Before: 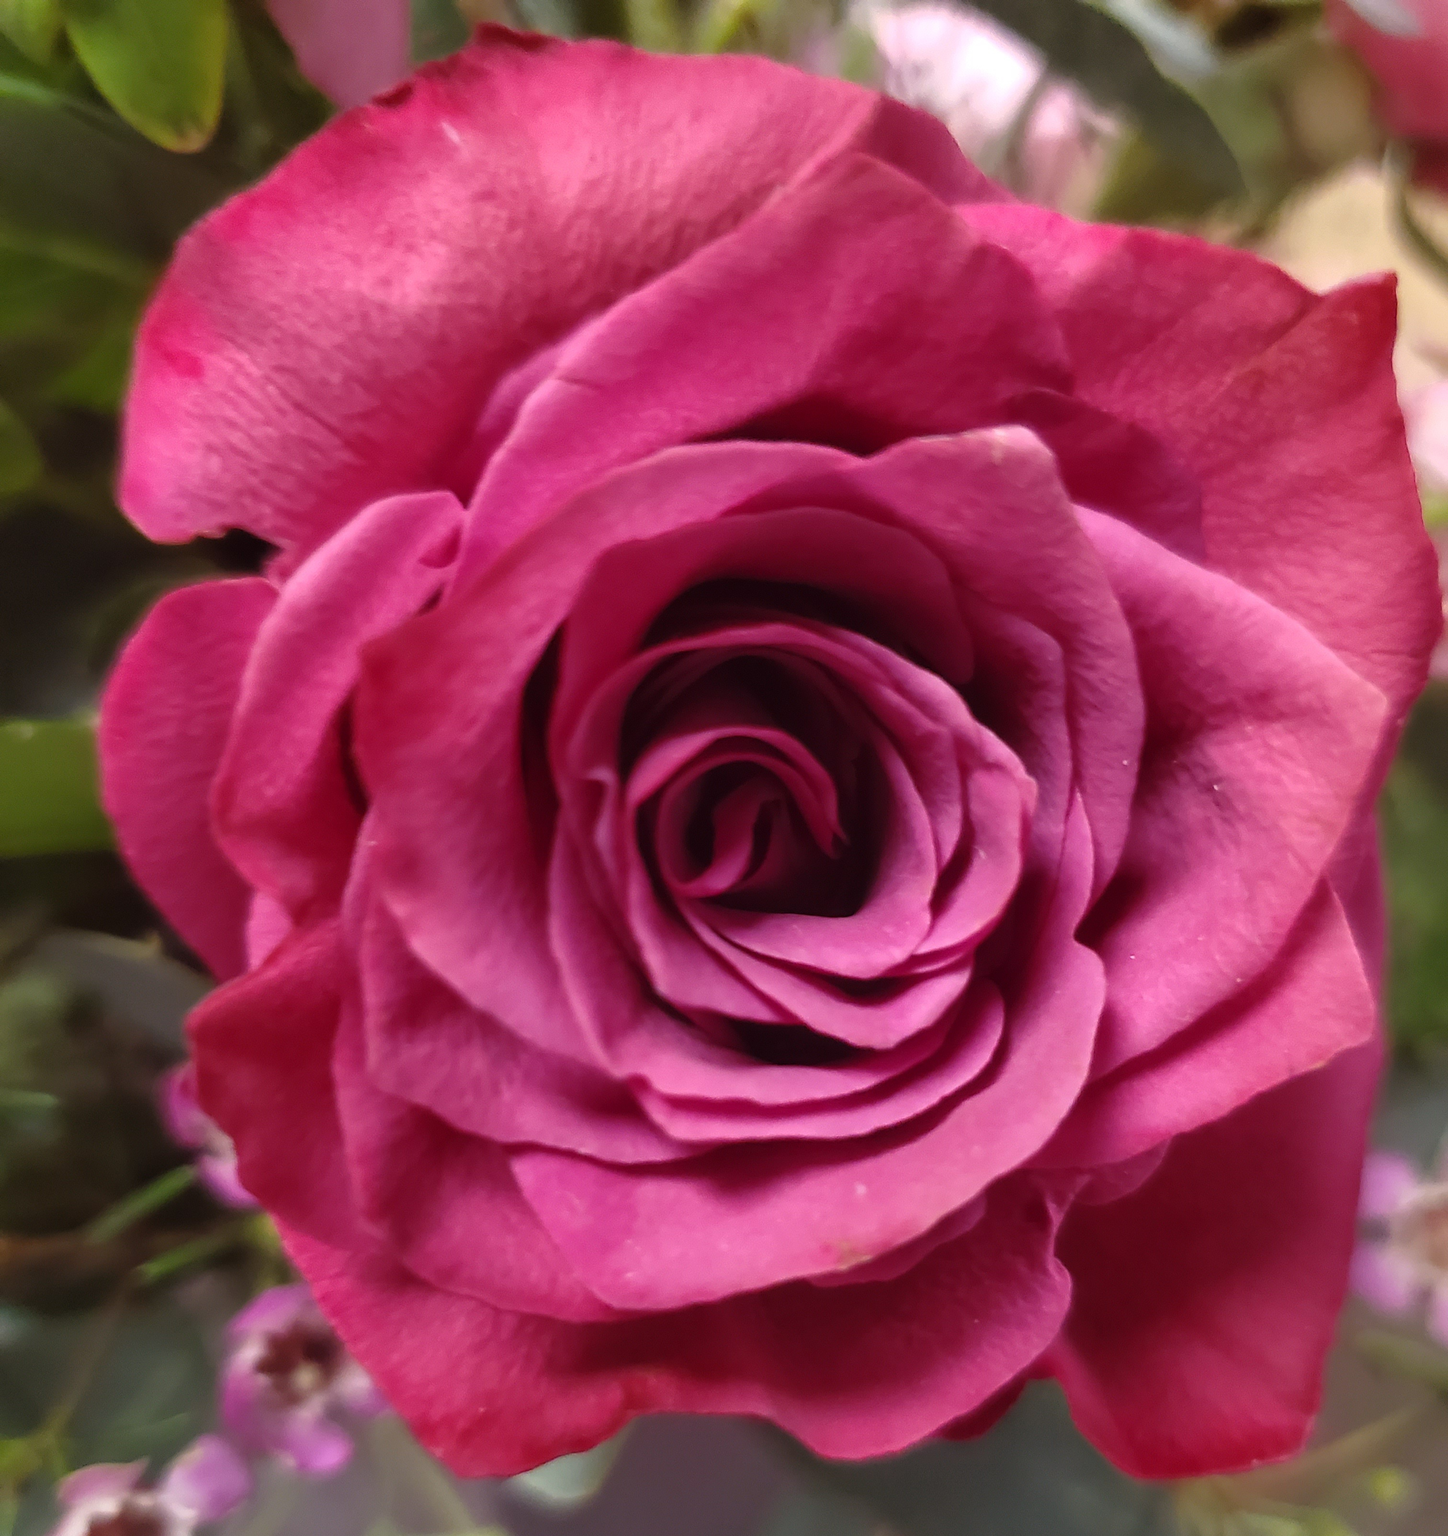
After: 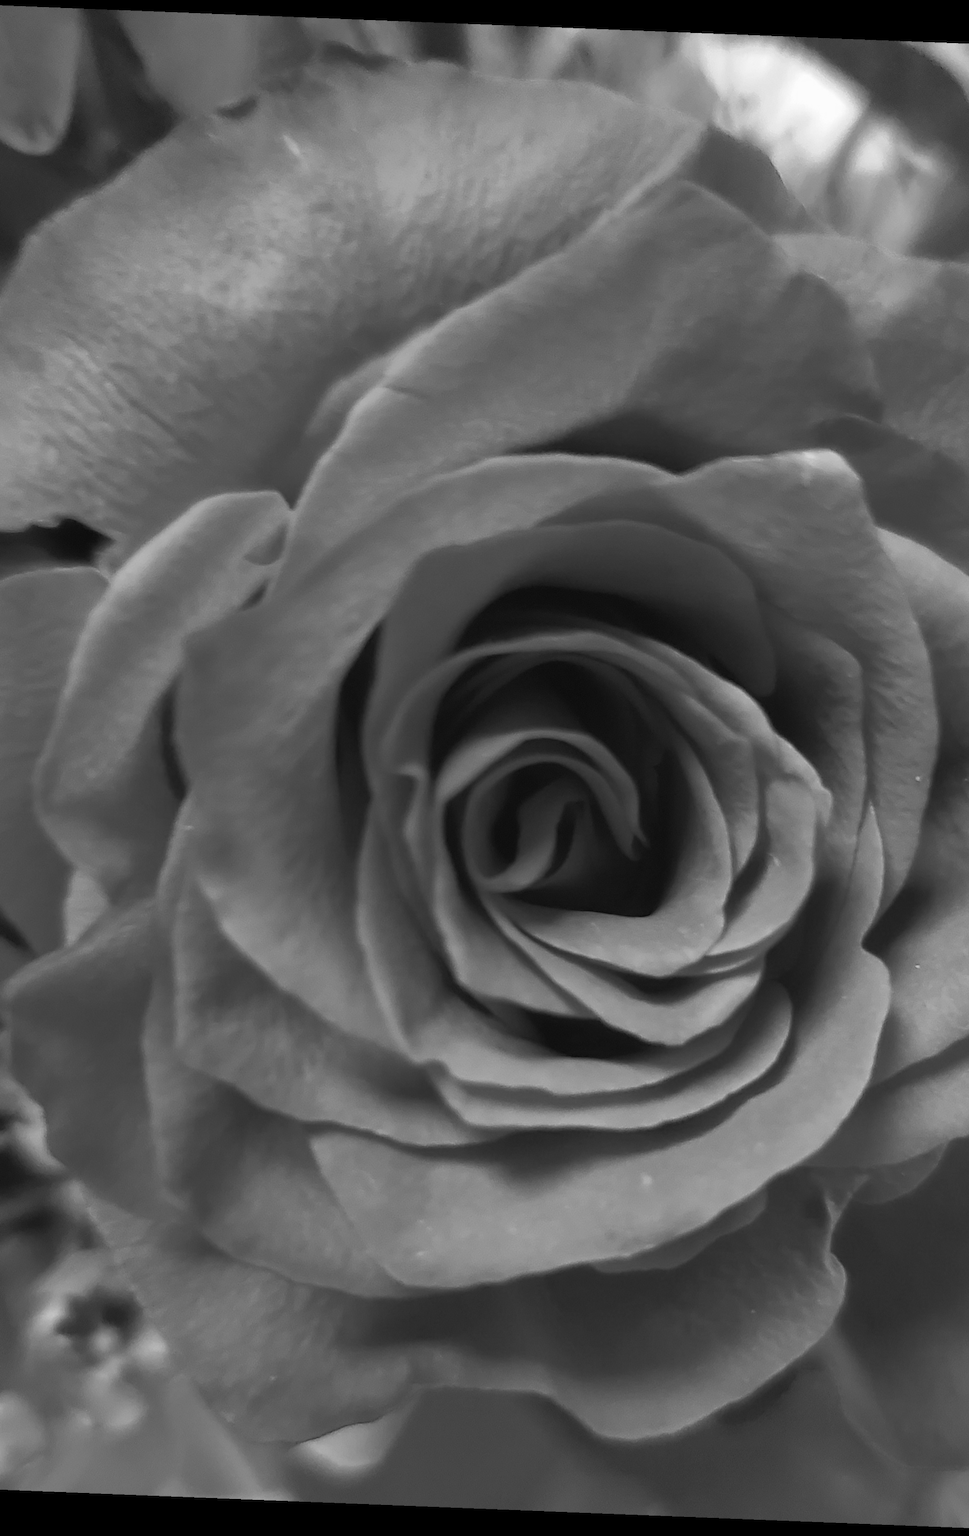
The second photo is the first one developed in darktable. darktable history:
rotate and perspective: rotation 2.27°, automatic cropping off
crop and rotate: left 13.537%, right 19.796%
rgb levels: mode RGB, independent channels, levels [[0, 0.474, 1], [0, 0.5, 1], [0, 0.5, 1]]
monochrome: a 16.06, b 15.48, size 1
